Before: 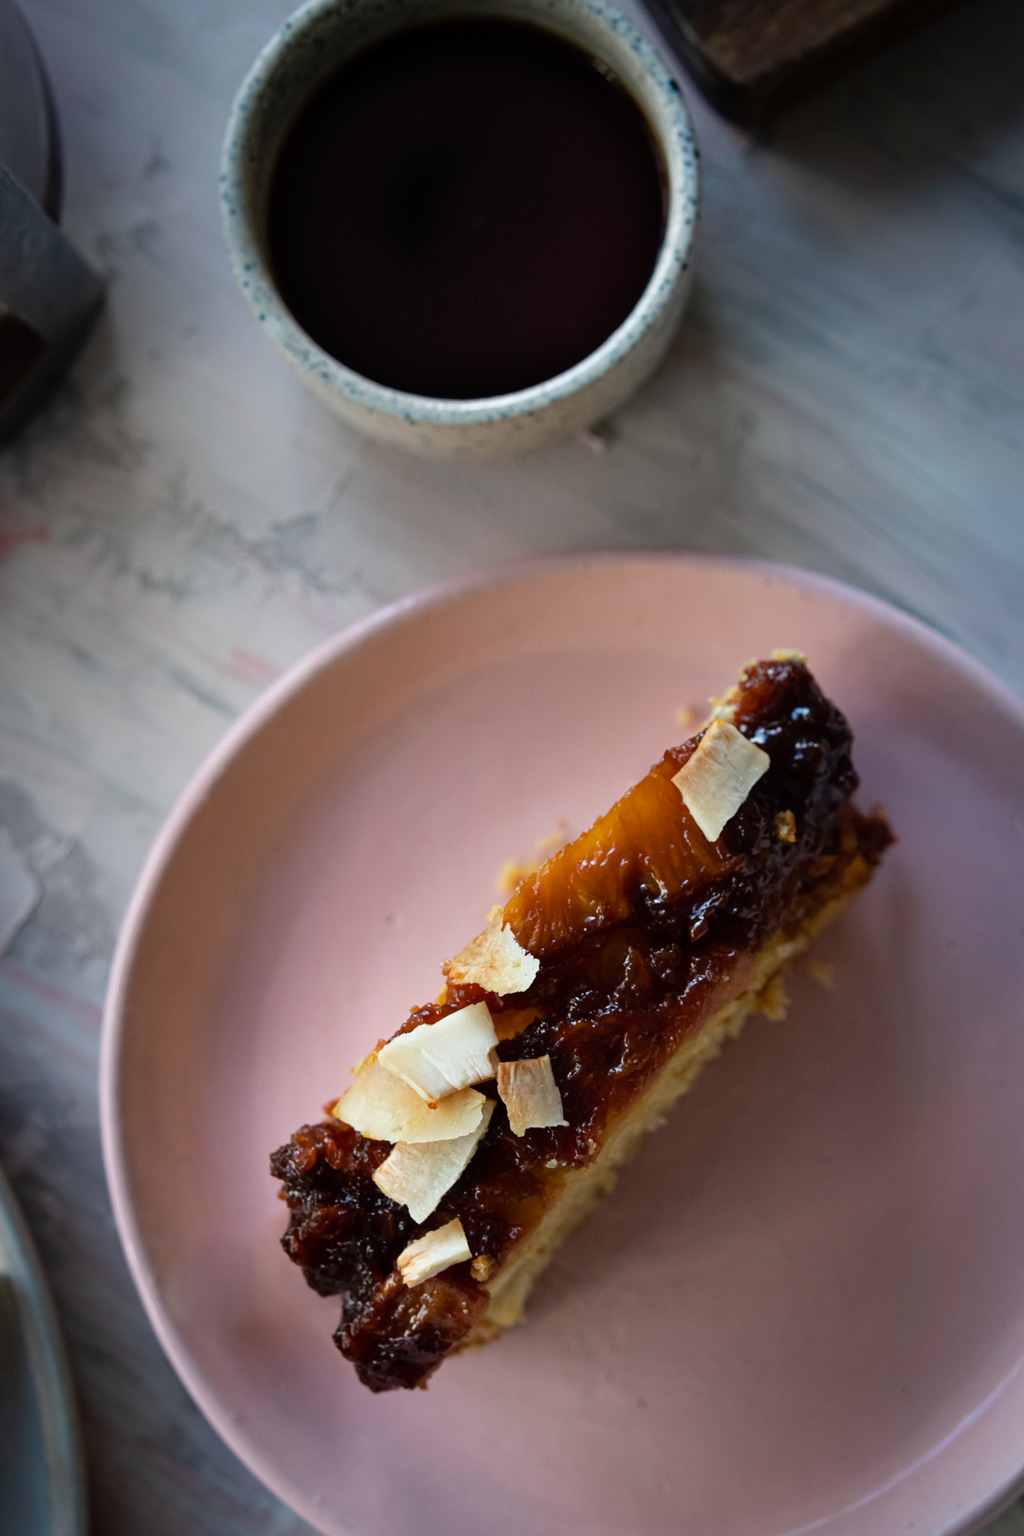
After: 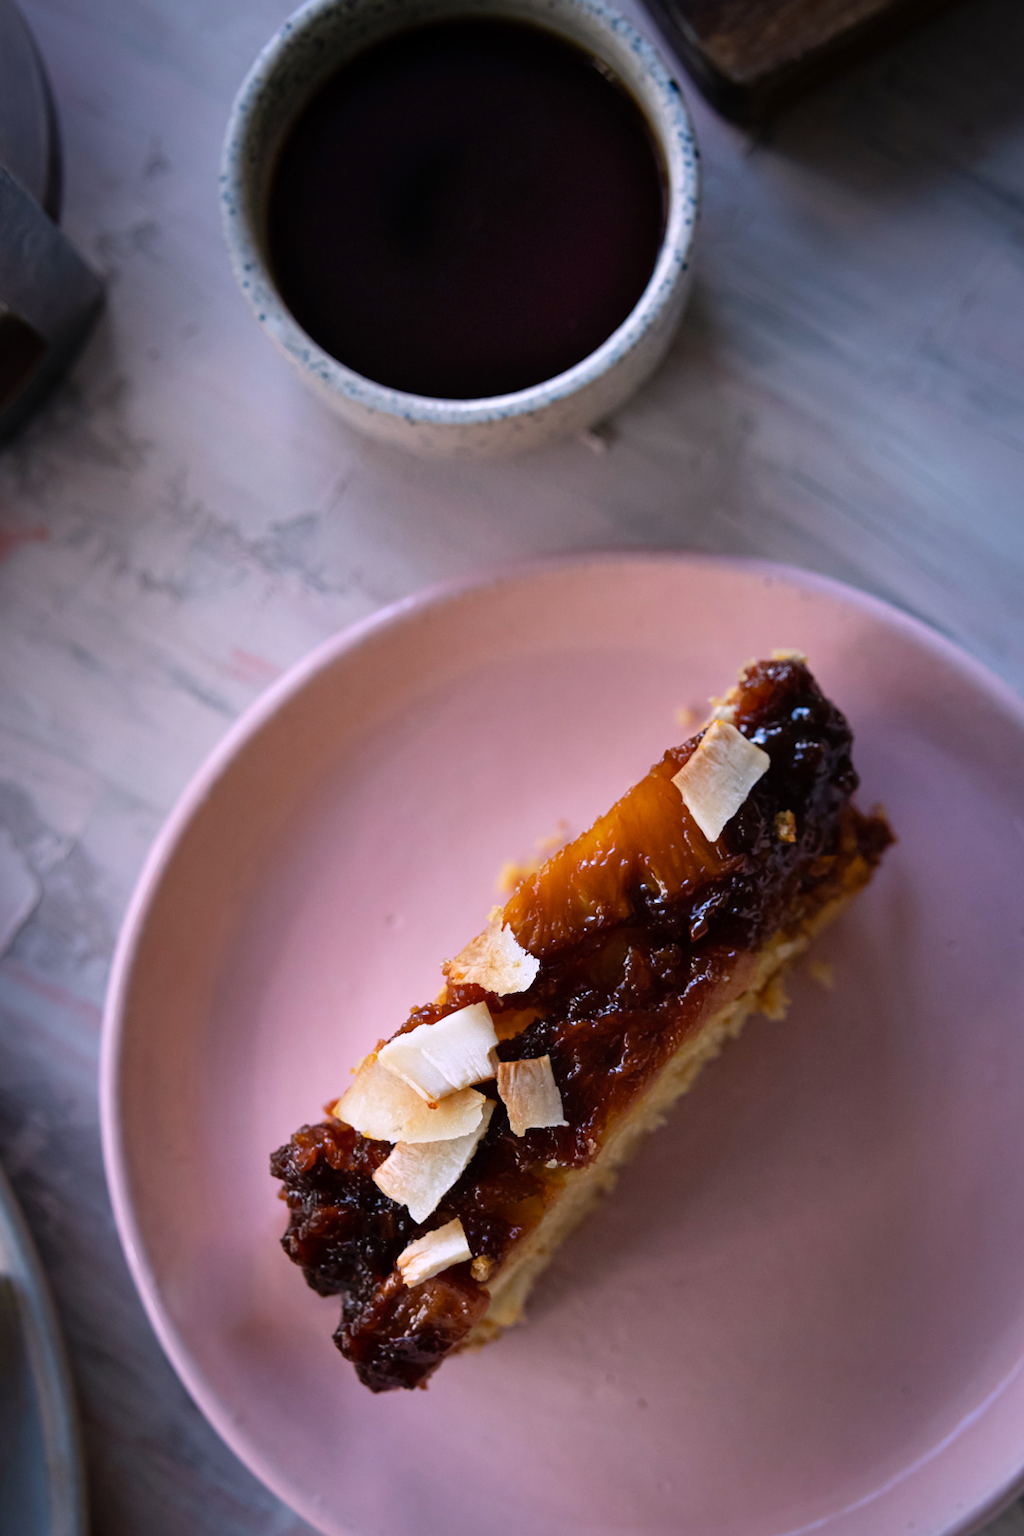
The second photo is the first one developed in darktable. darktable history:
white balance: red 1.066, blue 1.119
